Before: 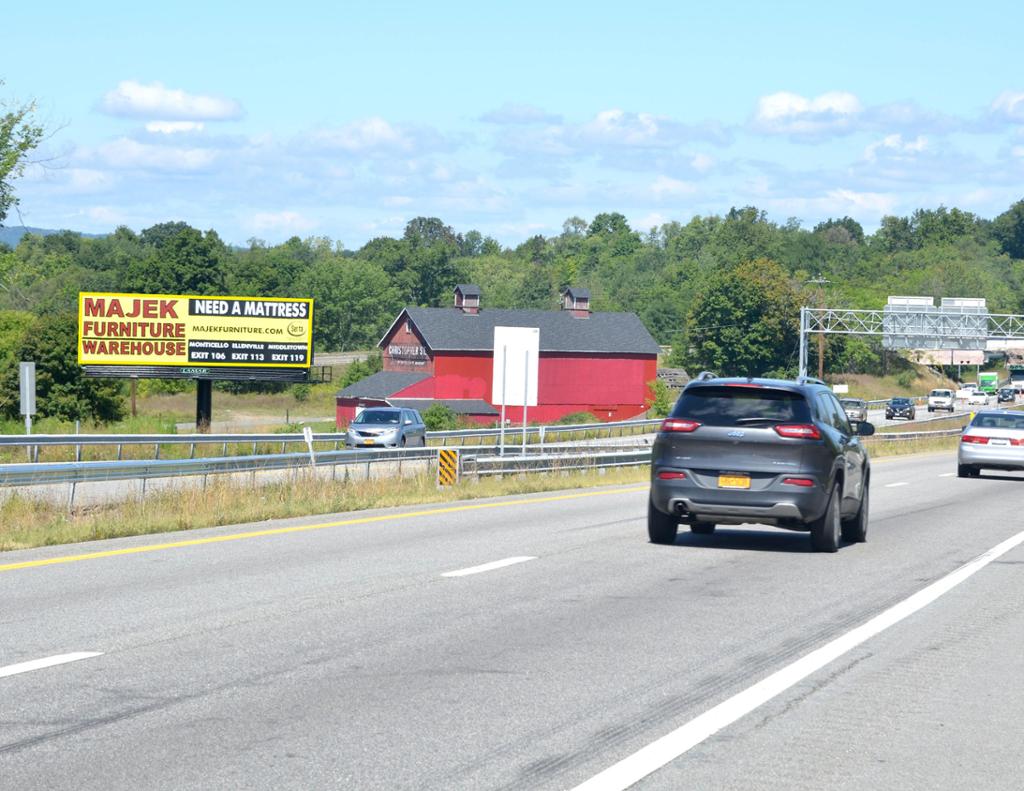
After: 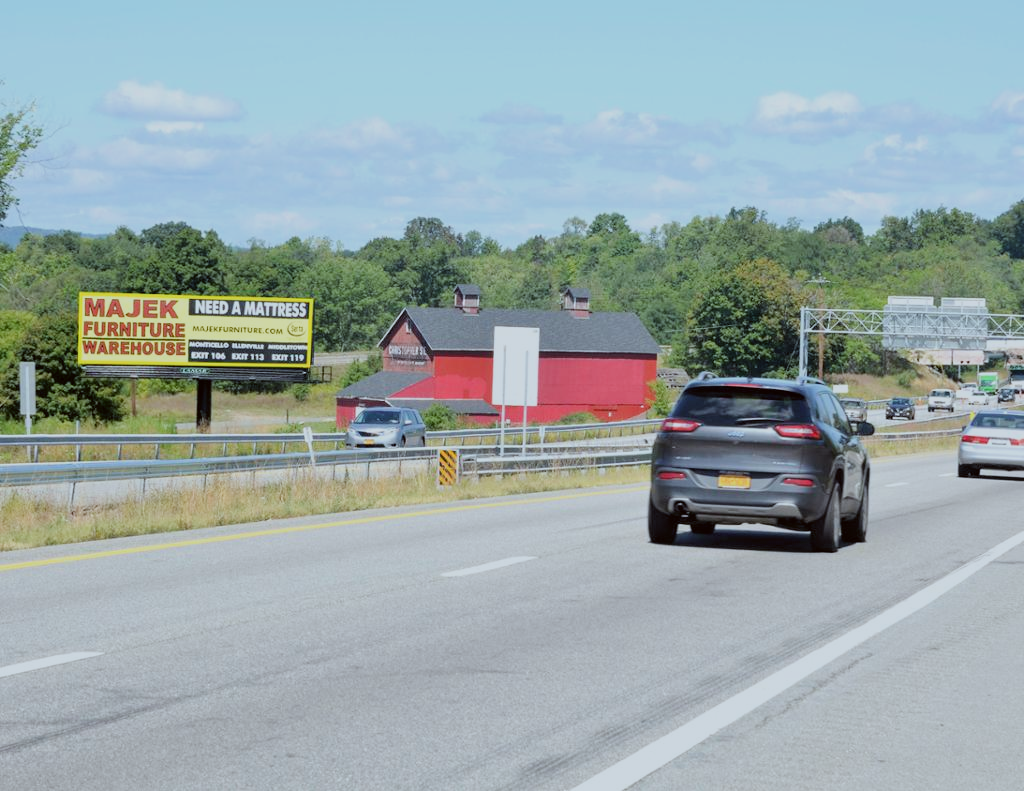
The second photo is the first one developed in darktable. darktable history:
filmic rgb: black relative exposure -7.65 EV, white relative exposure 4.56 EV, hardness 3.61
color correction: highlights a* -3.42, highlights b* -6.93, shadows a* 3.08, shadows b* 5.52
